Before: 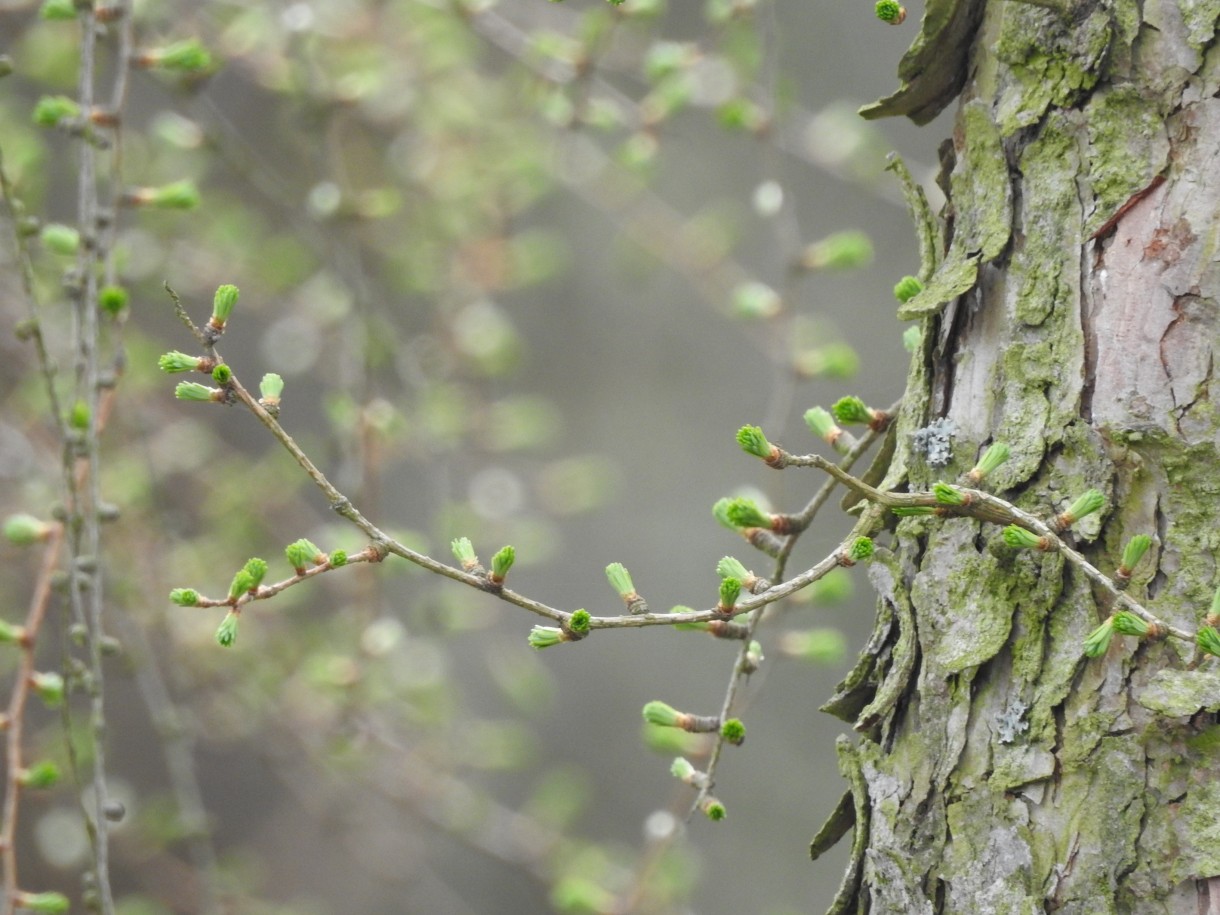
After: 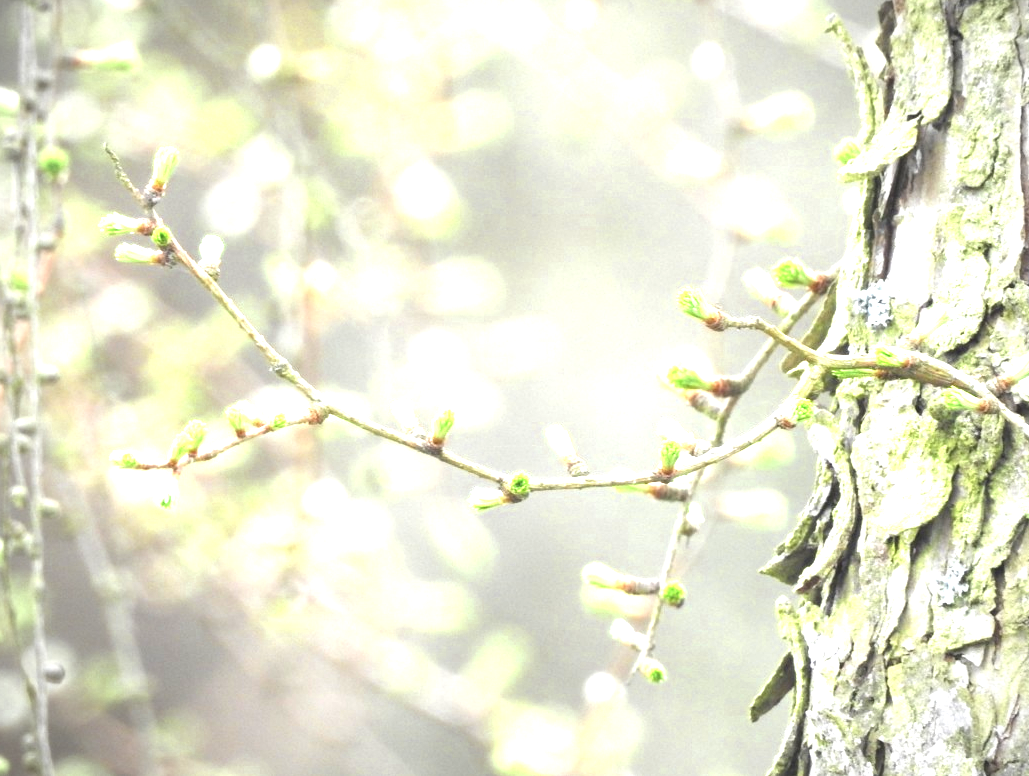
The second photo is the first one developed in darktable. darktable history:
vignetting: on, module defaults
exposure: black level correction 0, exposure 1.74 EV, compensate exposure bias true, compensate highlight preservation false
crop and rotate: left 4.989%, top 15.092%, right 10.646%
color zones: curves: ch0 [(0.25, 0.5) (0.347, 0.092) (0.75, 0.5)]; ch1 [(0.25, 0.5) (0.33, 0.51) (0.75, 0.5)], mix -121.76%
